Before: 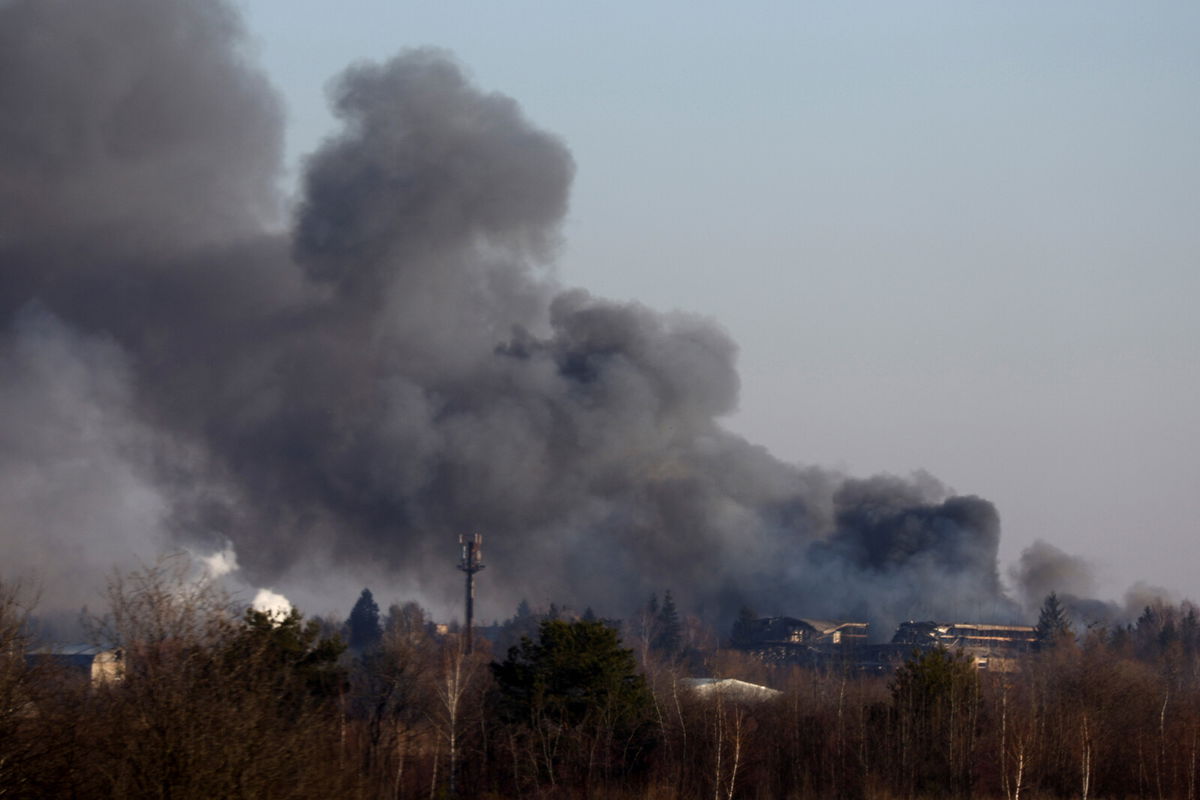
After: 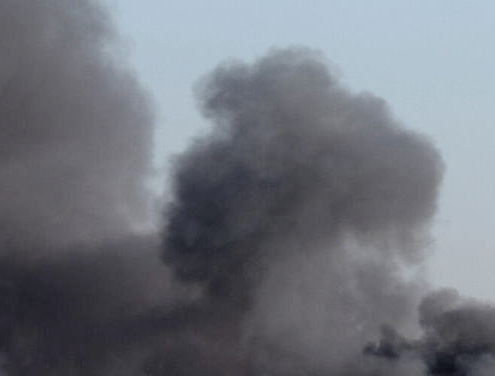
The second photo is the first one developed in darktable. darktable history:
crop and rotate: left 10.925%, top 0.053%, right 47.755%, bottom 52.832%
filmic rgb: black relative exposure -3.7 EV, white relative exposure 2.78 EV, dynamic range scaling -5.68%, hardness 3.04
